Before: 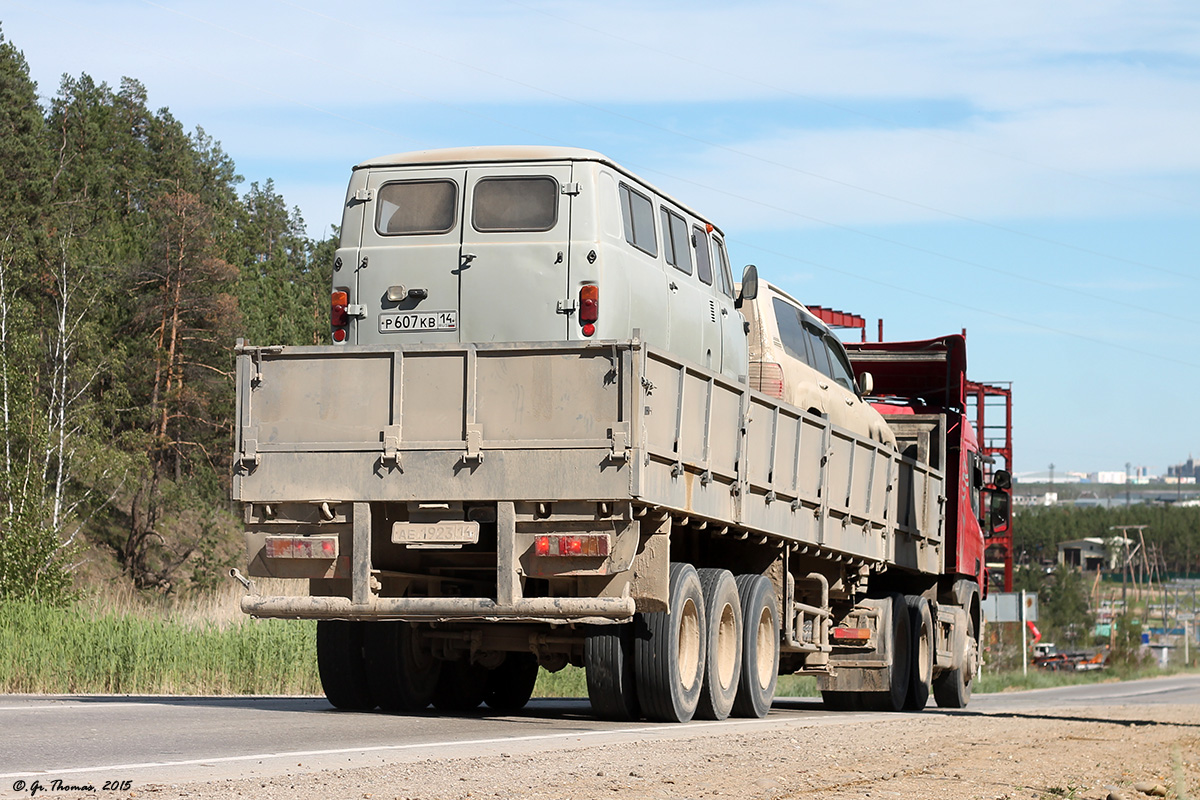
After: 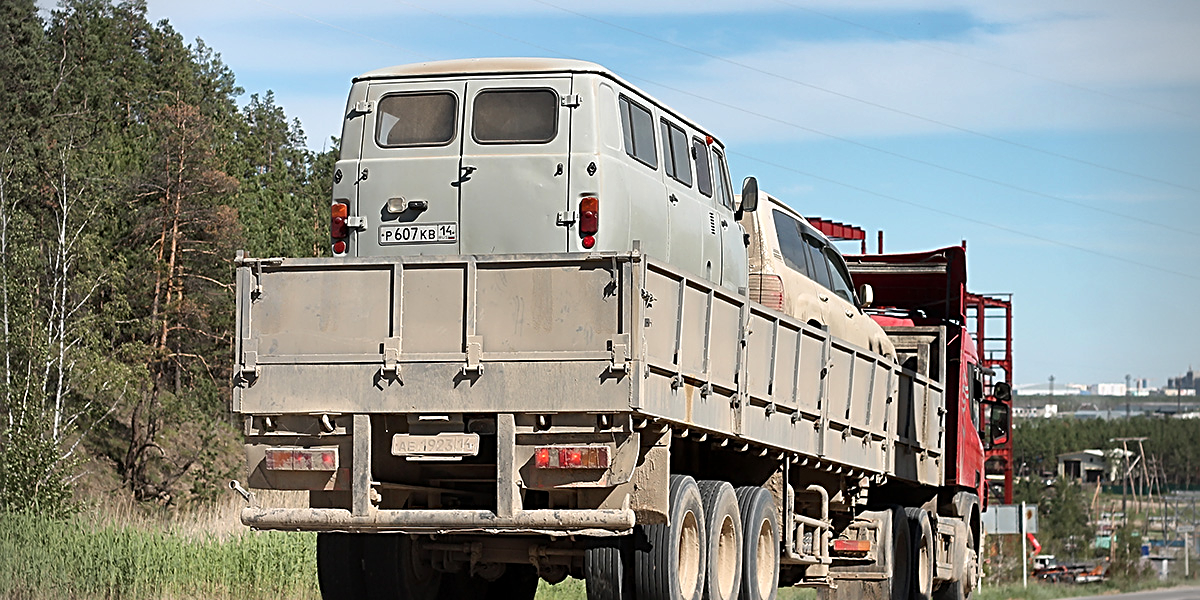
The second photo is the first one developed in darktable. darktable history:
crop: top 11.038%, bottom 13.909%
vignetting: on, module defaults
sharpen: radius 2.546, amount 0.639
shadows and highlights: low approximation 0.01, soften with gaussian
